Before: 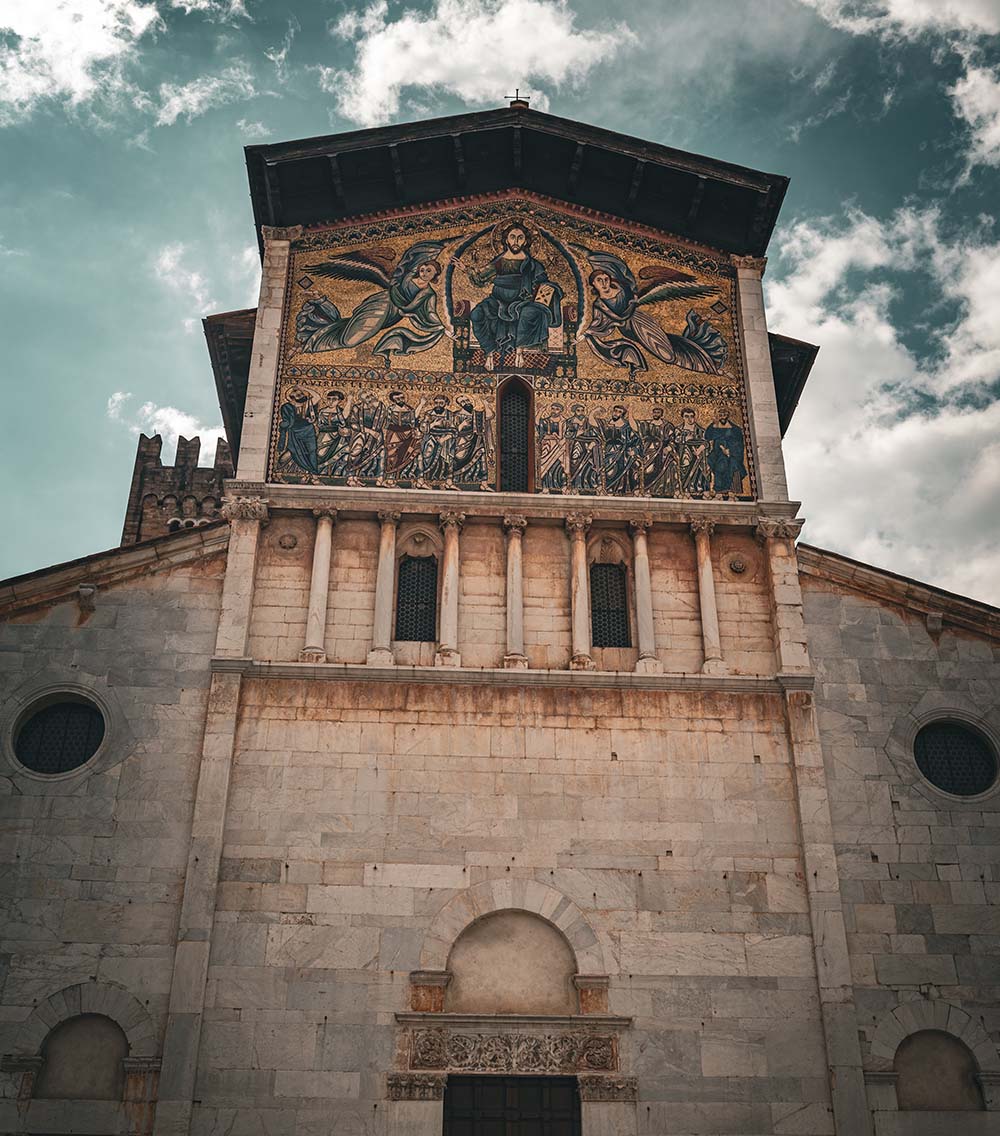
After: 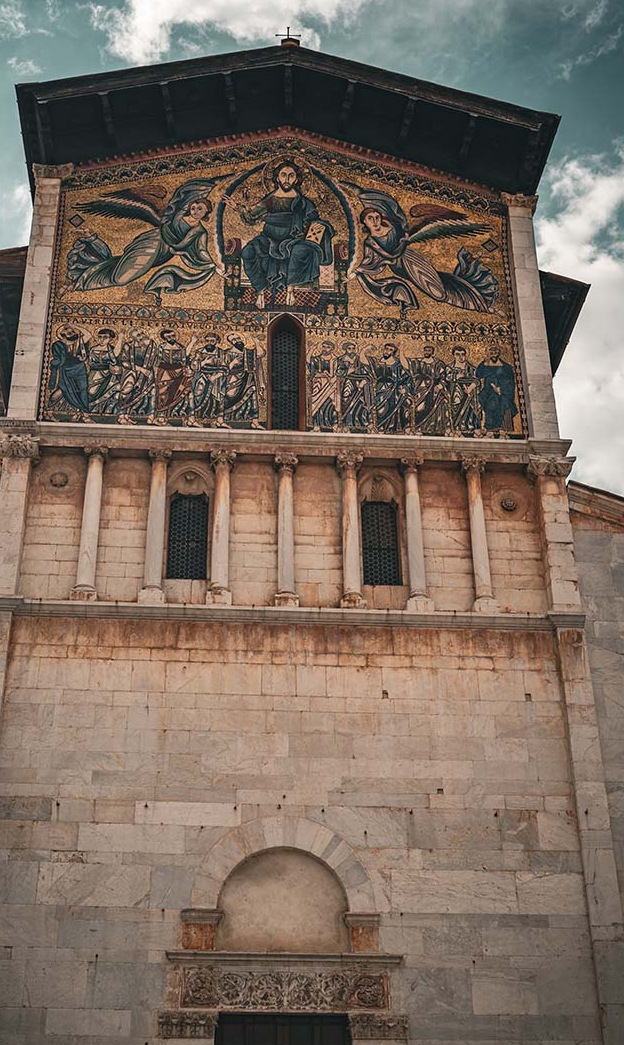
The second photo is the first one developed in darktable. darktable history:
crop and rotate: left 22.968%, top 5.627%, right 14.599%, bottom 2.296%
